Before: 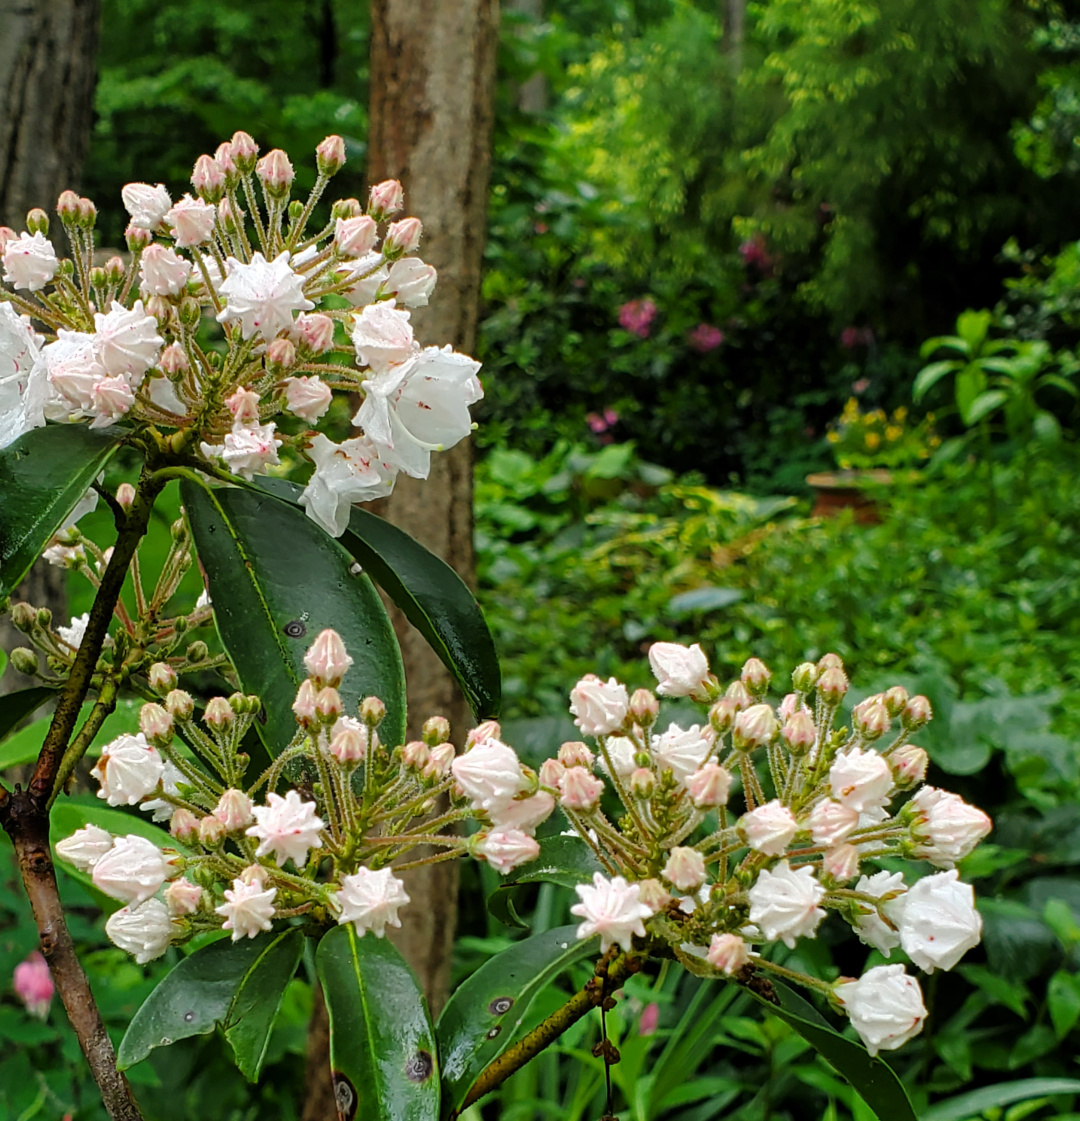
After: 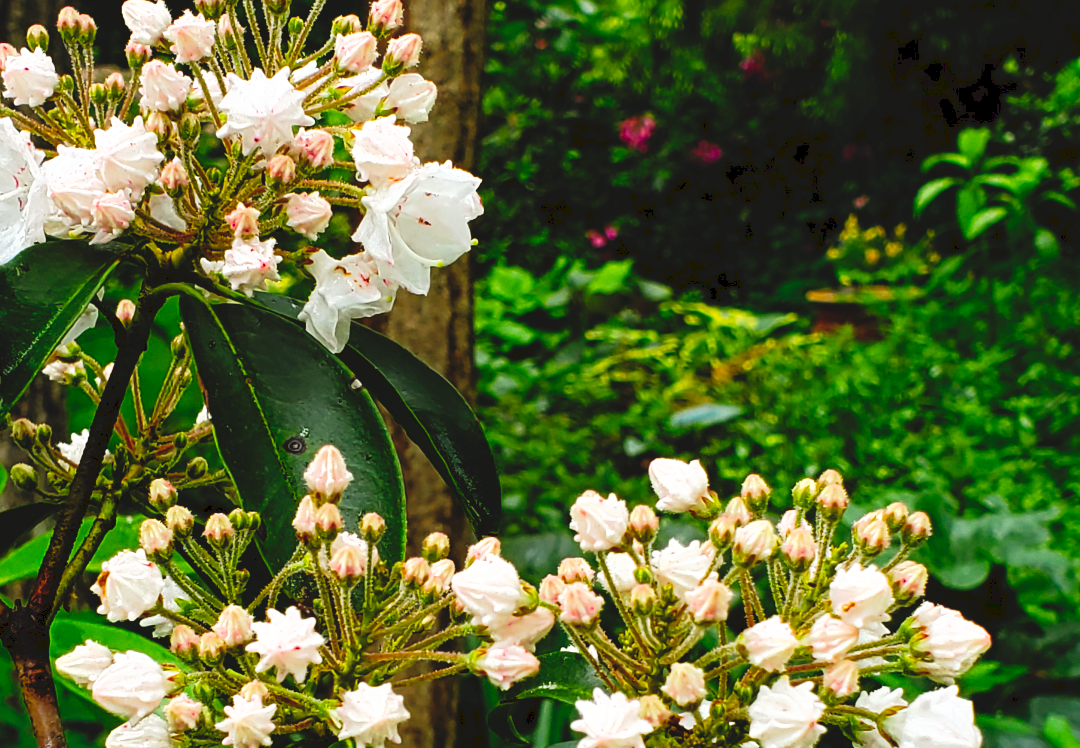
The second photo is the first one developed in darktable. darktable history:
tone equalizer: on, module defaults
crop: top 16.432%, bottom 16.758%
color balance rgb: power › luminance -3.516%, power › chroma 0.583%, power › hue 38.74°, perceptual saturation grading › global saturation 14.692%, global vibrance 9.601%
tone curve: curves: ch0 [(0, 0) (0.003, 0.082) (0.011, 0.082) (0.025, 0.088) (0.044, 0.088) (0.069, 0.093) (0.1, 0.101) (0.136, 0.109) (0.177, 0.129) (0.224, 0.155) (0.277, 0.214) (0.335, 0.289) (0.399, 0.378) (0.468, 0.476) (0.543, 0.589) (0.623, 0.713) (0.709, 0.826) (0.801, 0.908) (0.898, 0.98) (1, 1)], preserve colors none
